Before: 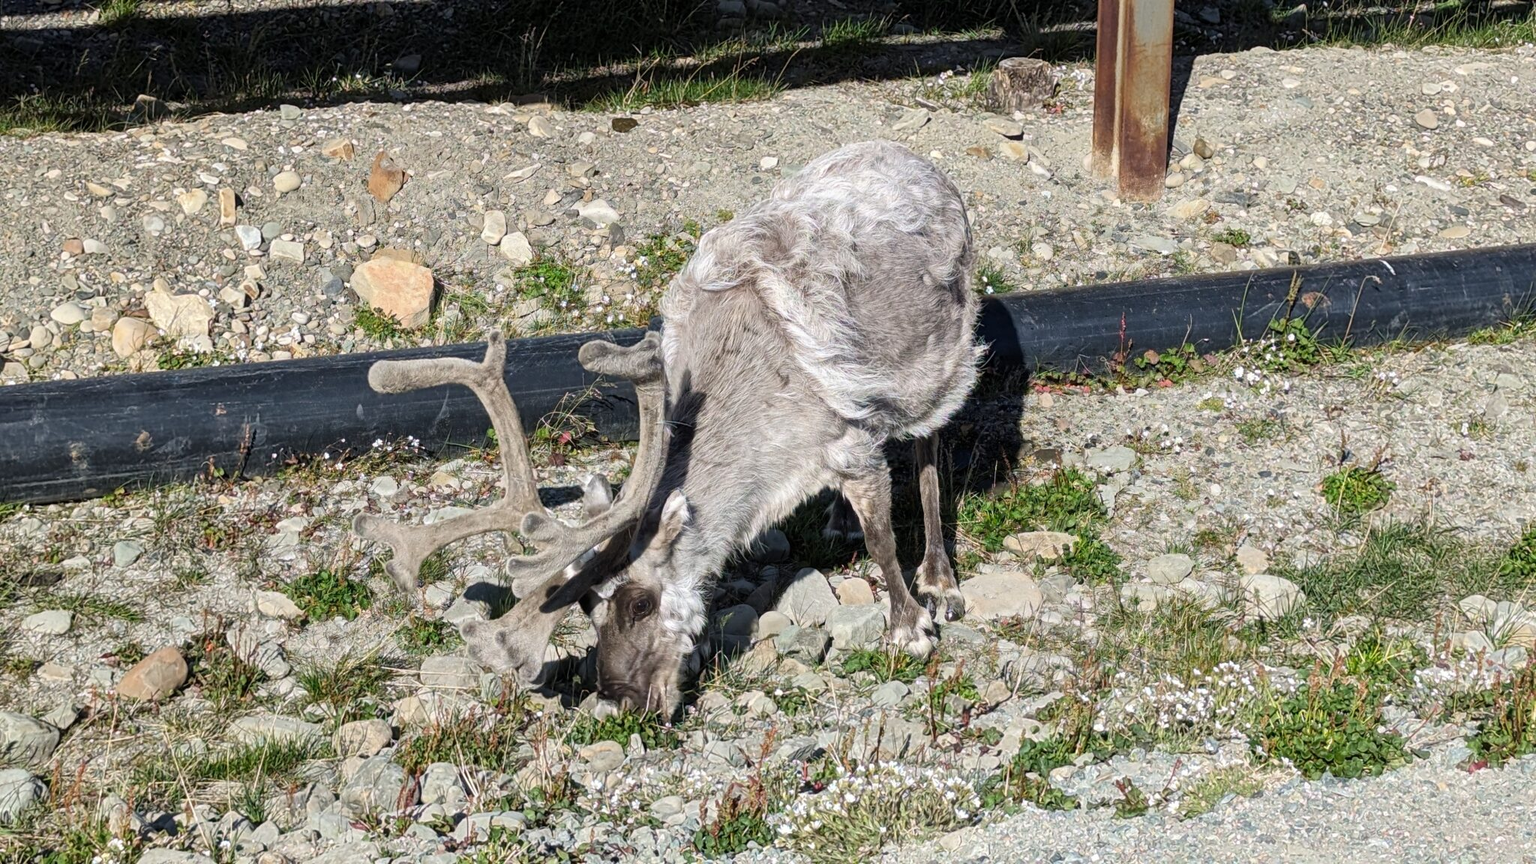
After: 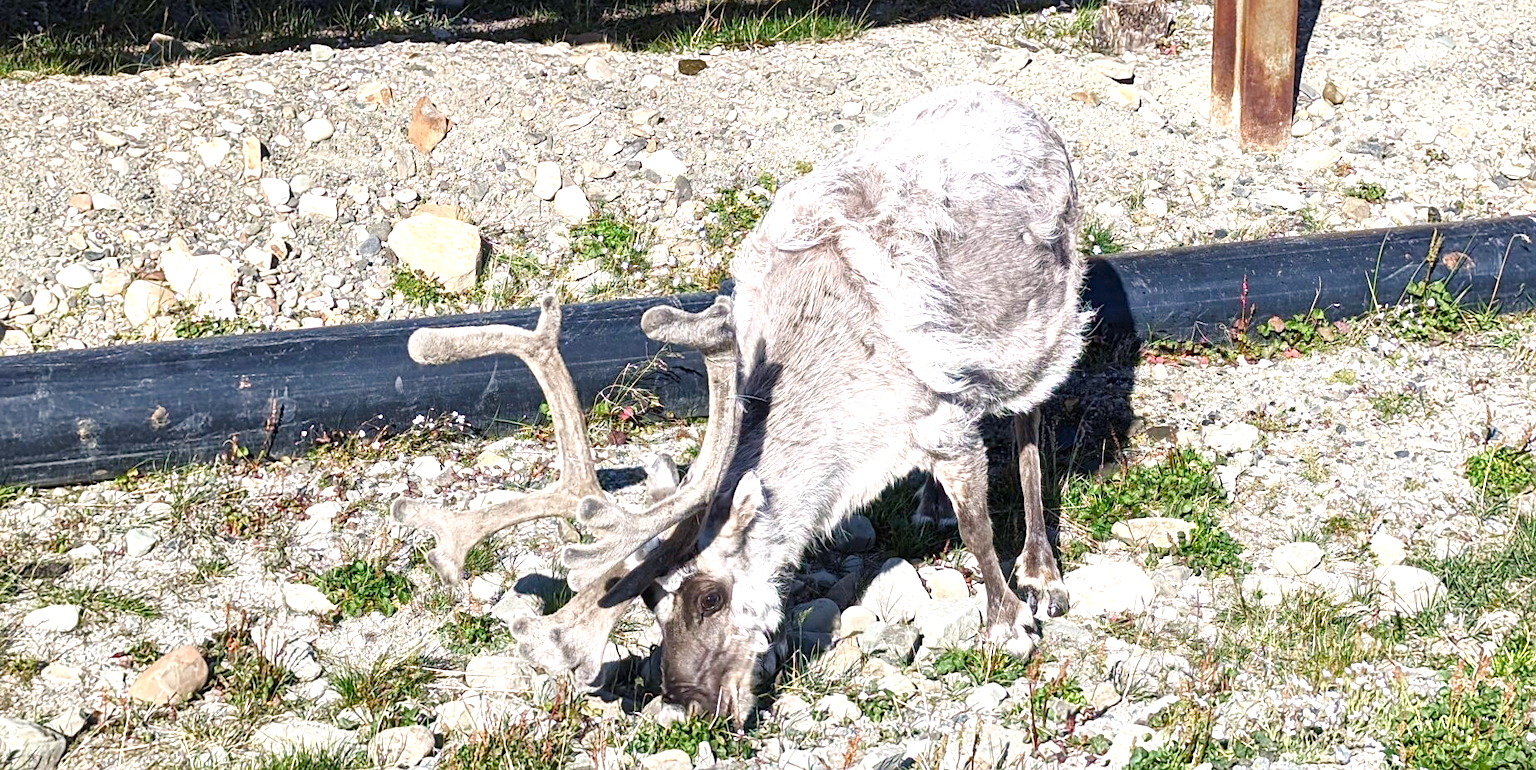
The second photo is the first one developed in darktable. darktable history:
color calibration: illuminant as shot in camera, x 0.358, y 0.373, temperature 4628.91 K
exposure: black level correction -0.001, exposure 0.91 EV, compensate exposure bias true, compensate highlight preservation false
local contrast: mode bilateral grid, contrast 100, coarseness 99, detail 108%, midtone range 0.2
sharpen: amount 0.205
color balance rgb: power › hue 212.34°, highlights gain › chroma 2.001%, highlights gain › hue 73.57°, linear chroma grading › shadows -2.045%, linear chroma grading › highlights -14.414%, linear chroma grading › global chroma -9.928%, linear chroma grading › mid-tones -10.103%, perceptual saturation grading › global saturation 24.241%, perceptual saturation grading › highlights -24.302%, perceptual saturation grading › mid-tones 24.163%, perceptual saturation grading › shadows 38.965%, global vibrance 20%
crop: top 7.531%, right 9.763%, bottom 11.958%
